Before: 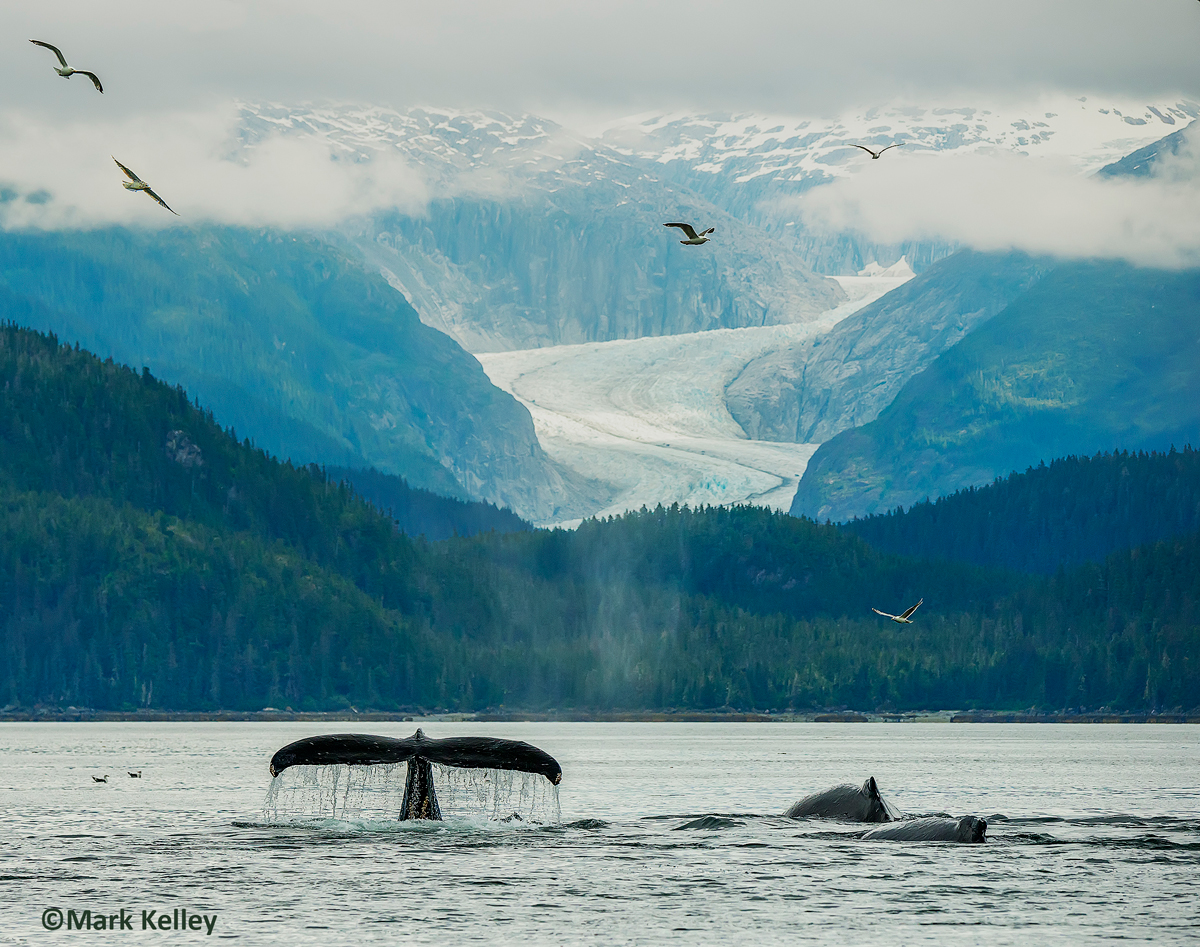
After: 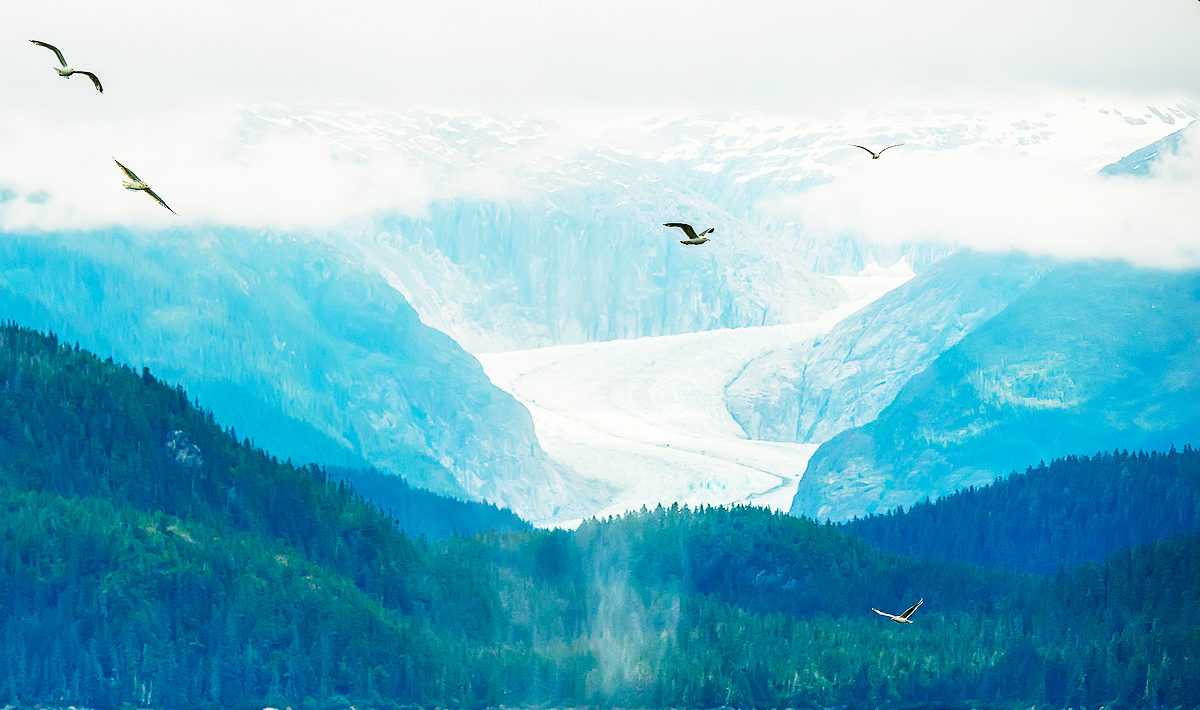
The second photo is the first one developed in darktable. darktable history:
crop: bottom 24.988%
base curve: curves: ch0 [(0, 0.003) (0.001, 0.002) (0.006, 0.004) (0.02, 0.022) (0.048, 0.086) (0.094, 0.234) (0.162, 0.431) (0.258, 0.629) (0.385, 0.8) (0.548, 0.918) (0.751, 0.988) (1, 1)], preserve colors none
